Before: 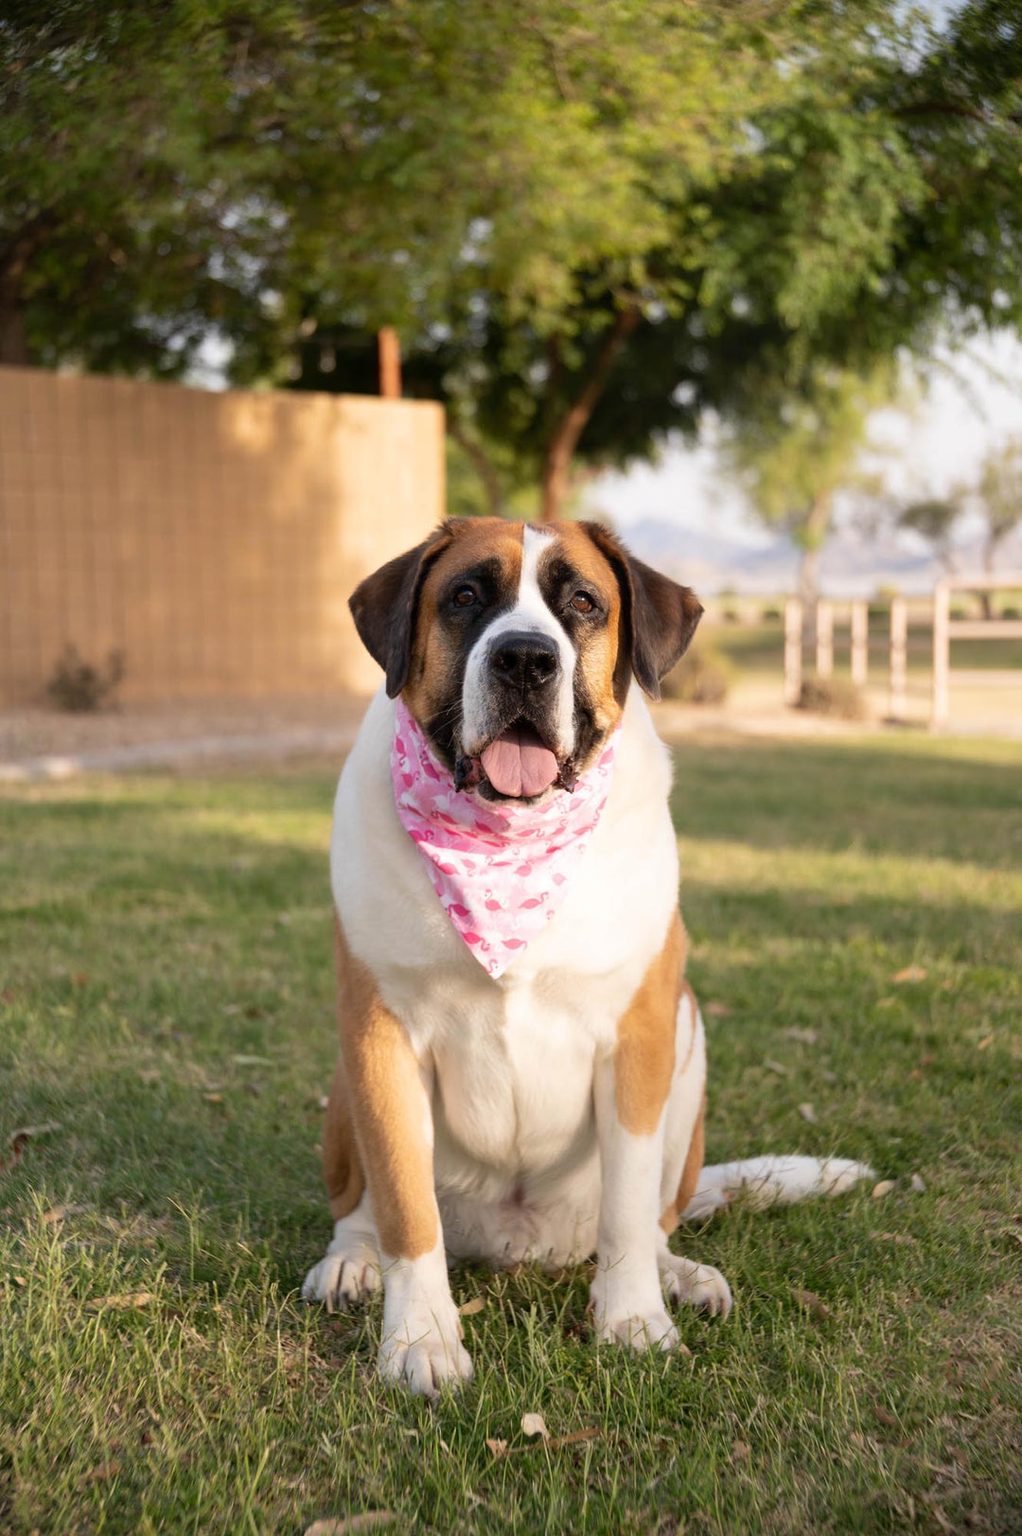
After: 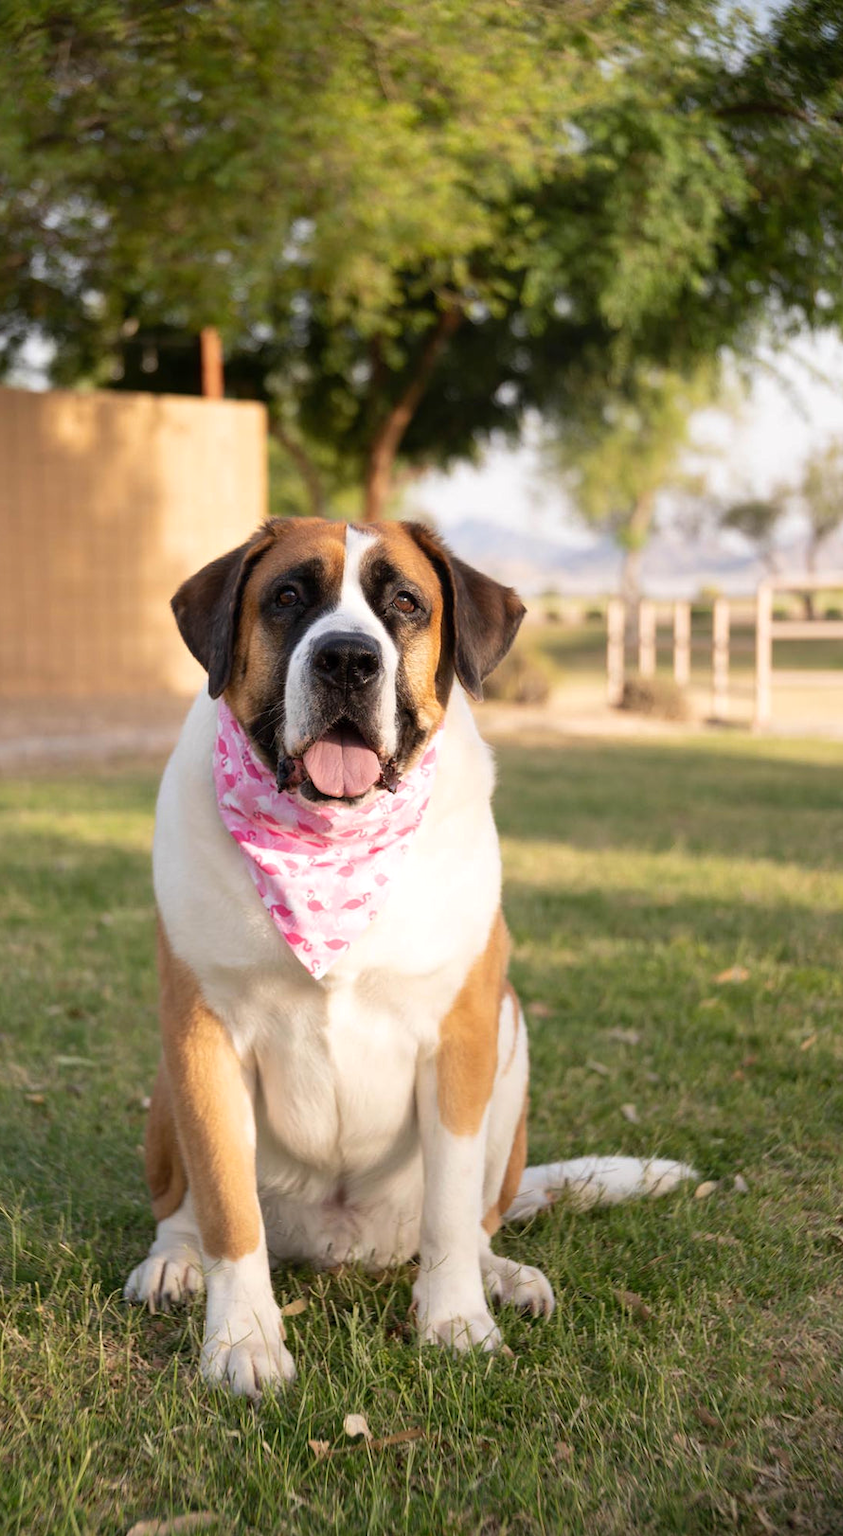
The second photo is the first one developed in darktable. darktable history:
crop: left 17.481%, bottom 0.034%
levels: levels [0, 0.492, 0.984]
